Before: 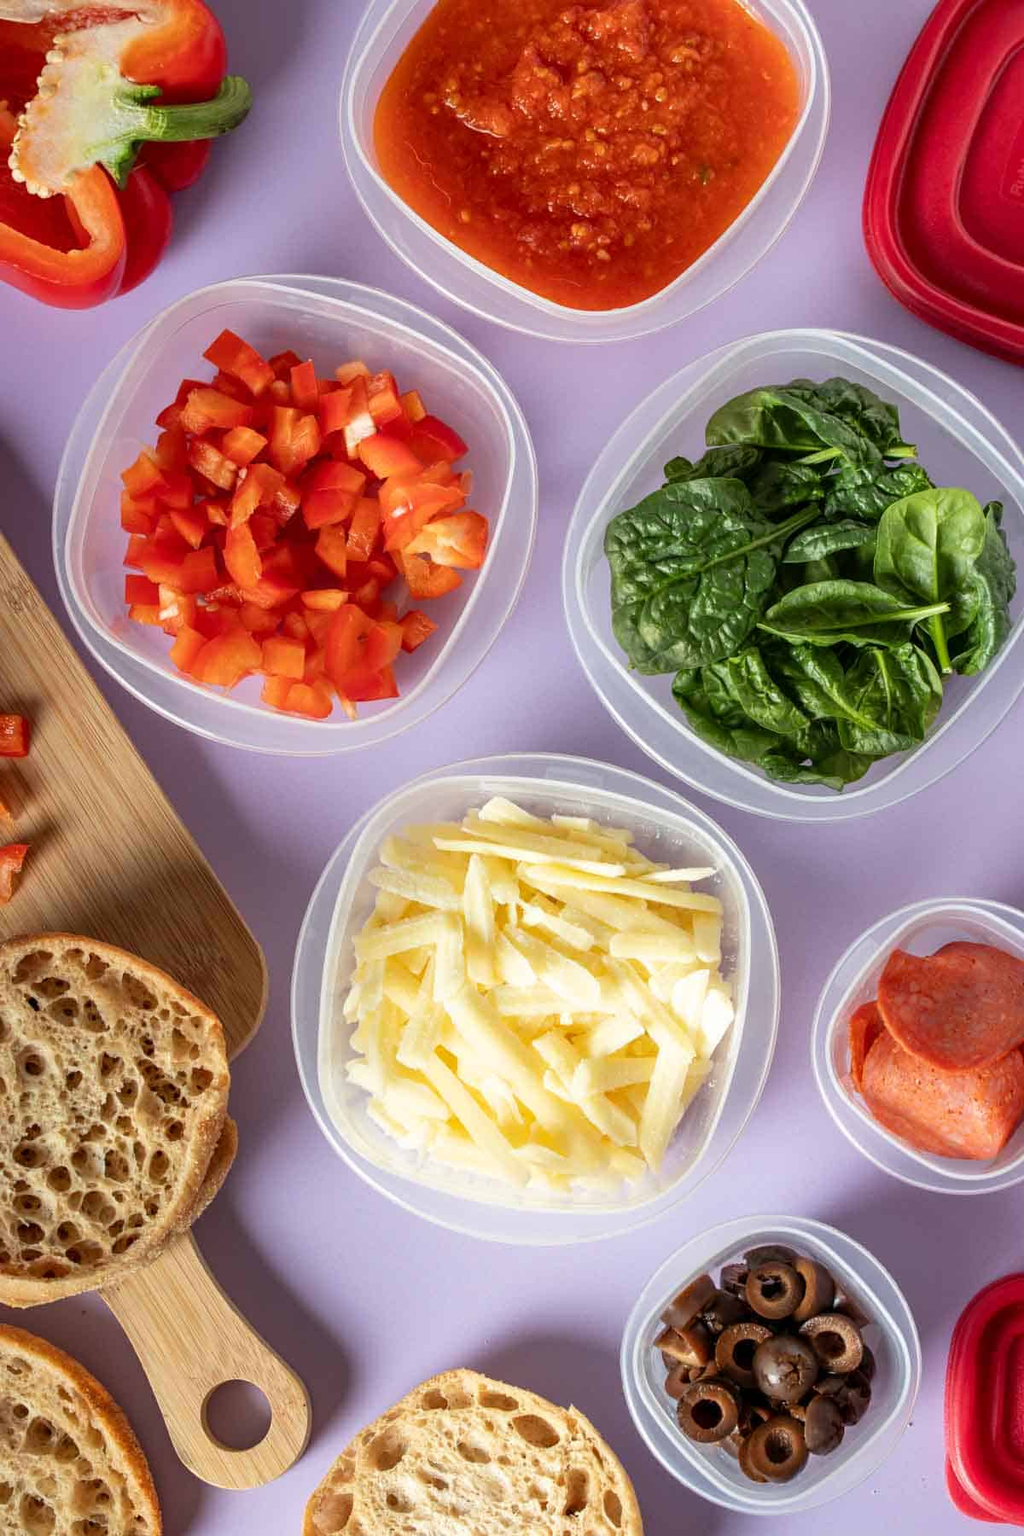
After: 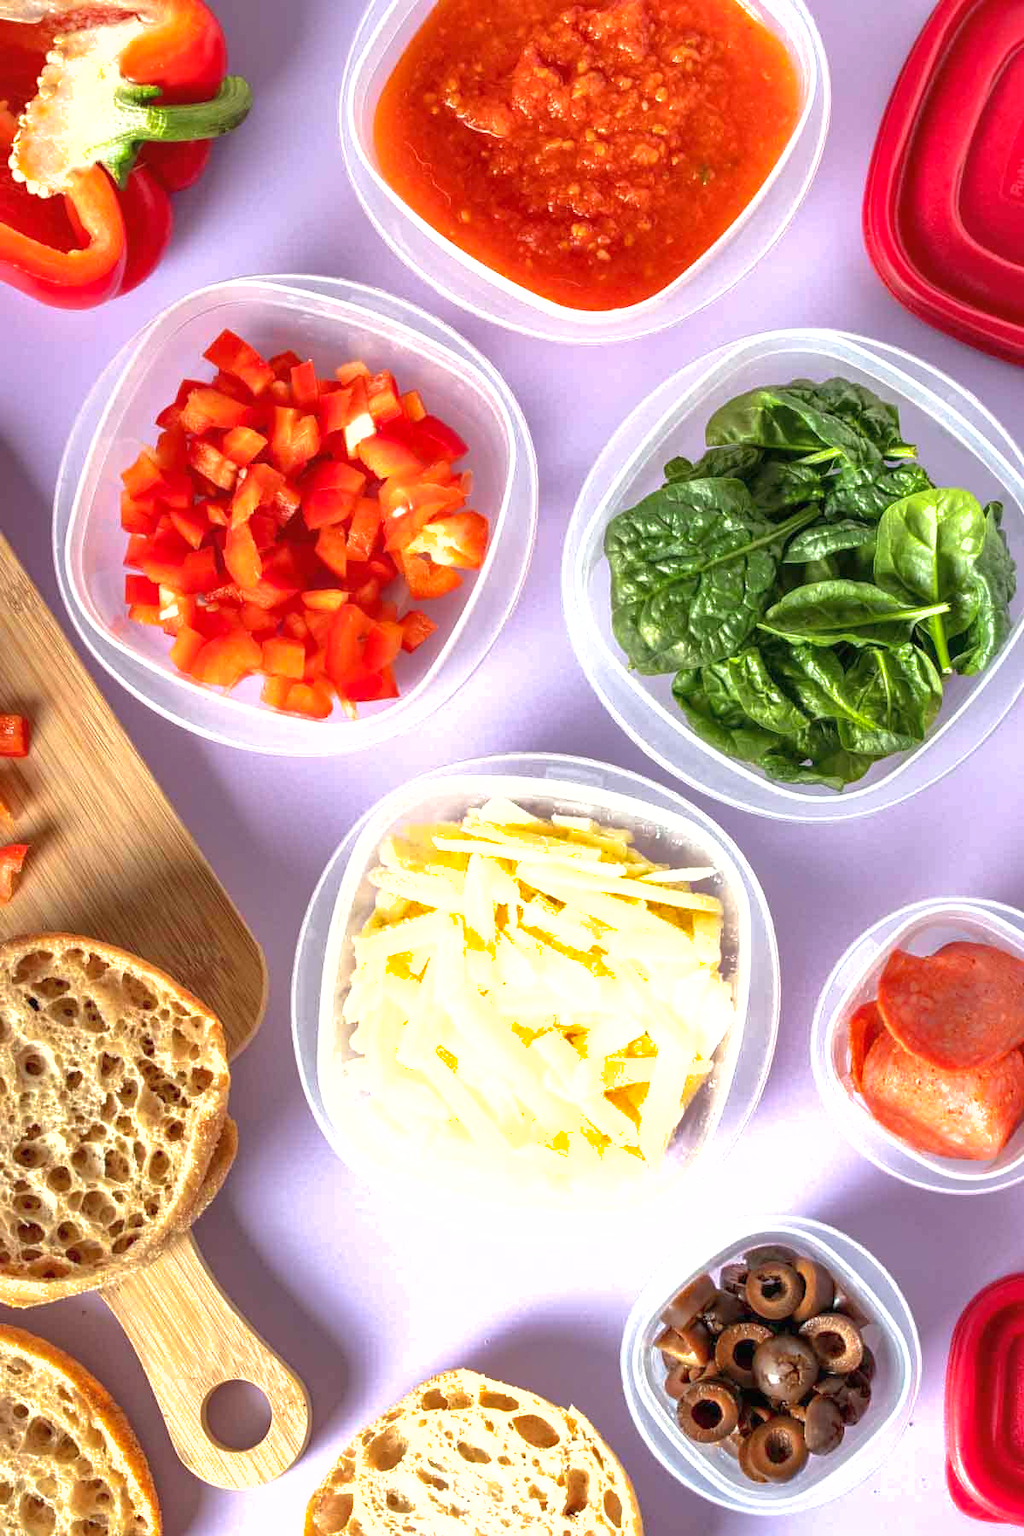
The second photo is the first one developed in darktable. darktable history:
exposure: black level correction 0, exposure 0.9 EV, compensate exposure bias true, compensate highlight preservation false
shadows and highlights: on, module defaults
